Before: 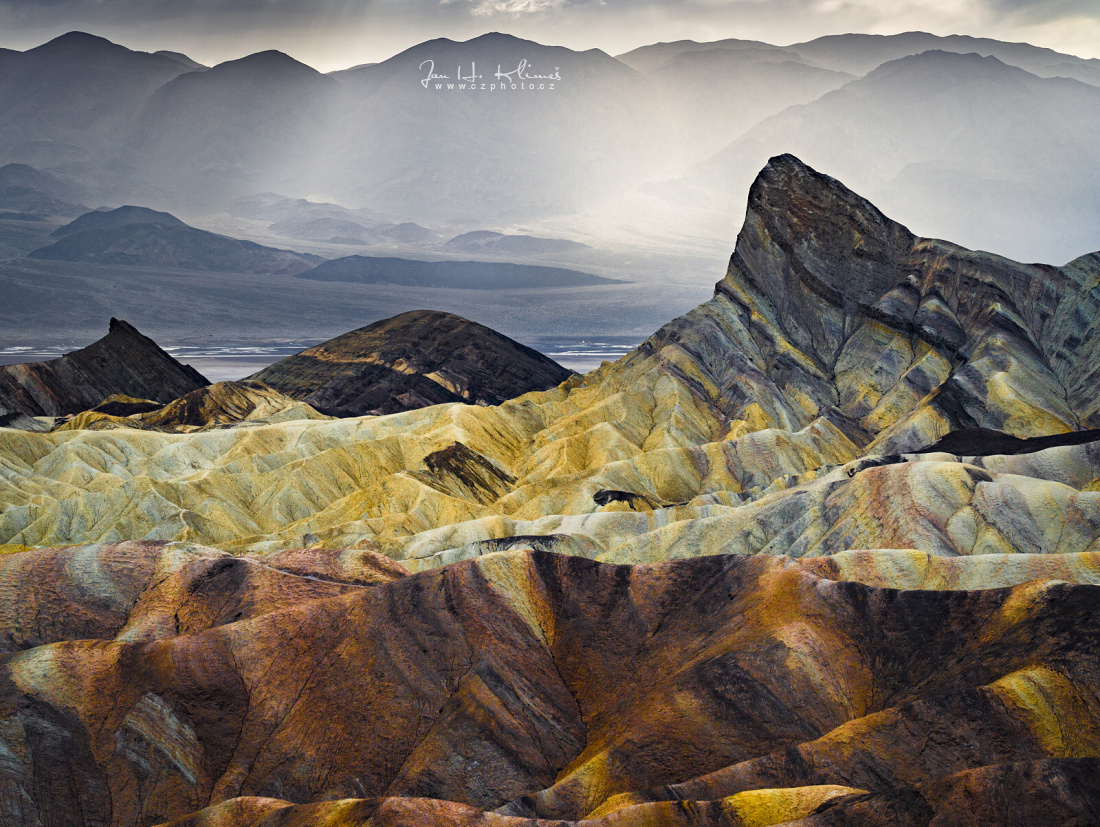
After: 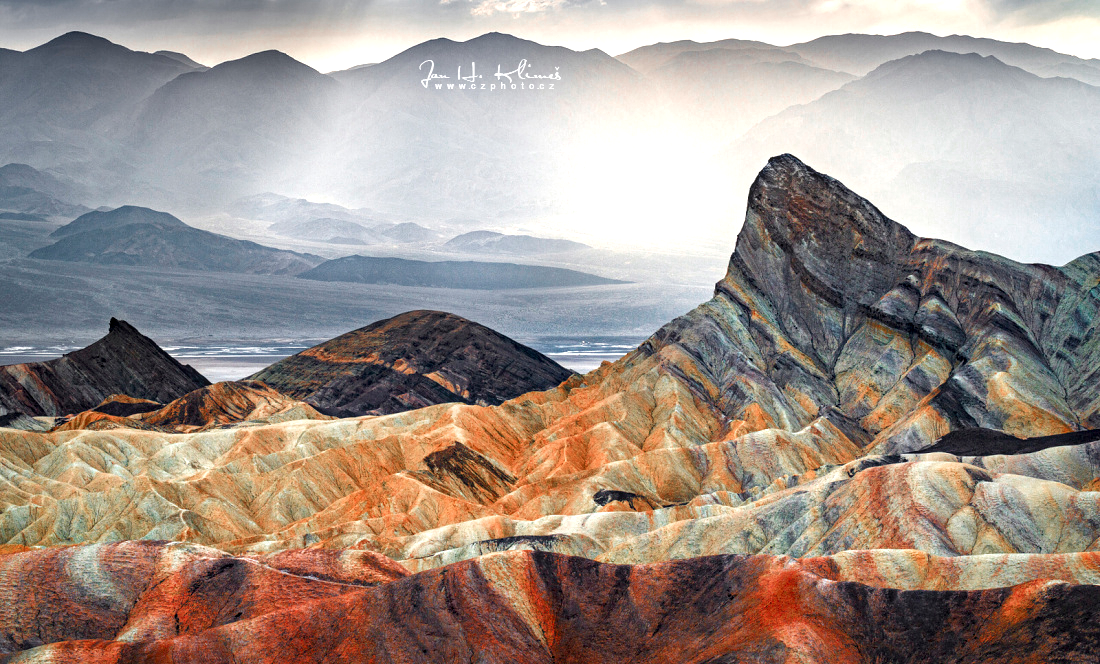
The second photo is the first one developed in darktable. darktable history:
exposure: black level correction 0, exposure 0.703 EV, compensate highlight preservation false
color zones: curves: ch0 [(0, 0.299) (0.25, 0.383) (0.456, 0.352) (0.736, 0.571)]; ch1 [(0, 0.63) (0.151, 0.568) (0.254, 0.416) (0.47, 0.558) (0.732, 0.37) (0.909, 0.492)]; ch2 [(0.004, 0.604) (0.158, 0.443) (0.257, 0.403) (0.761, 0.468)]
local contrast: on, module defaults
crop: bottom 19.644%
